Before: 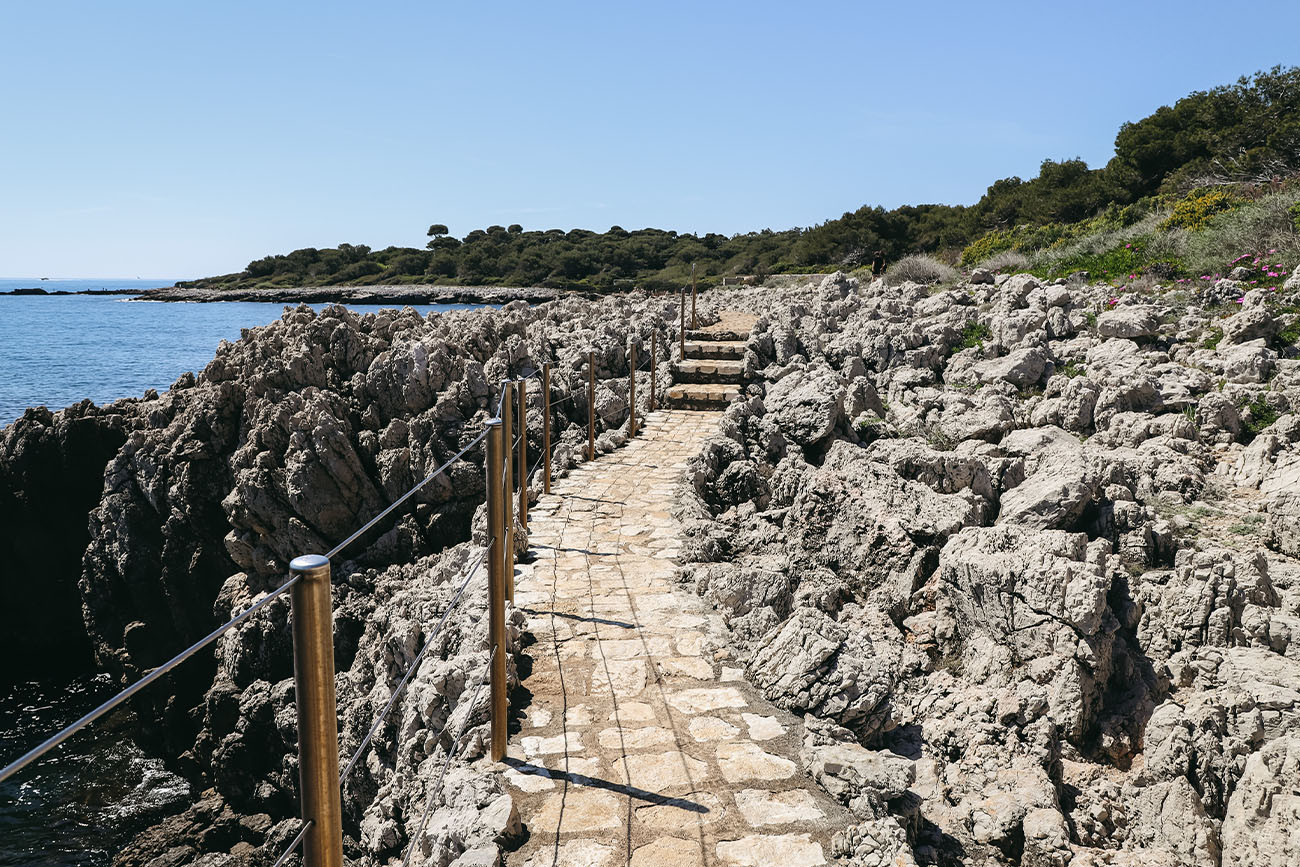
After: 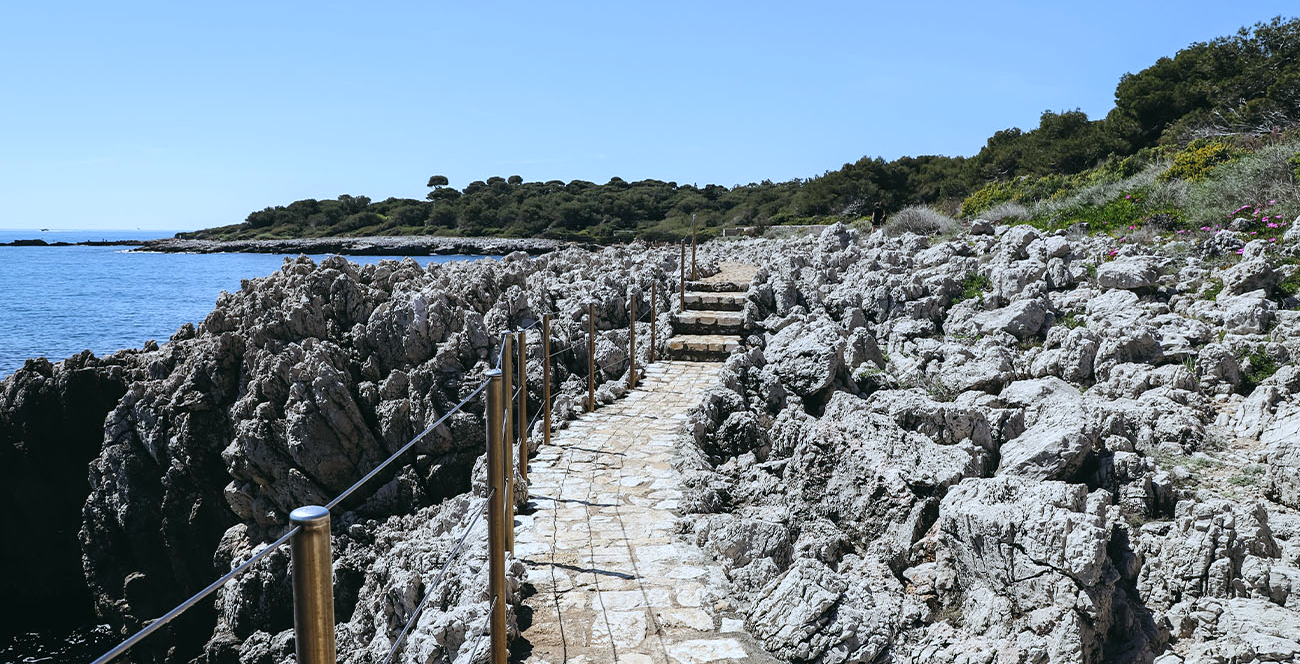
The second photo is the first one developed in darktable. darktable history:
crop: top 5.667%, bottom 17.637%
exposure: exposure 0.081 EV, compensate highlight preservation false
white balance: red 0.924, blue 1.095
